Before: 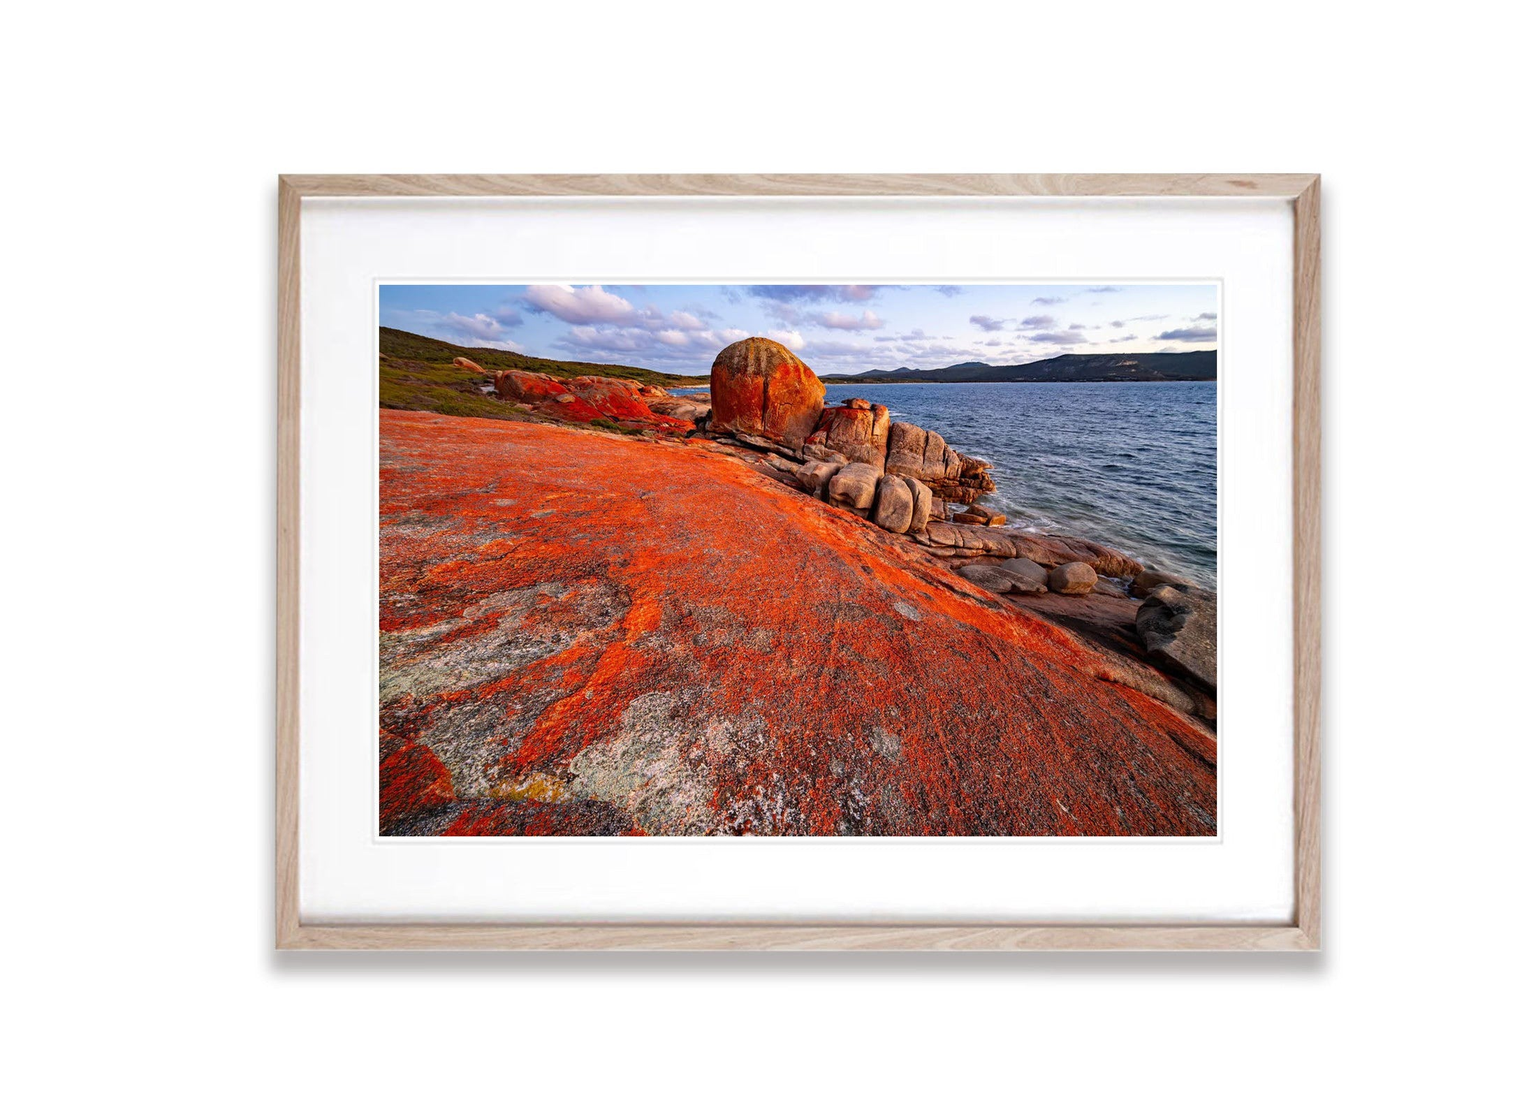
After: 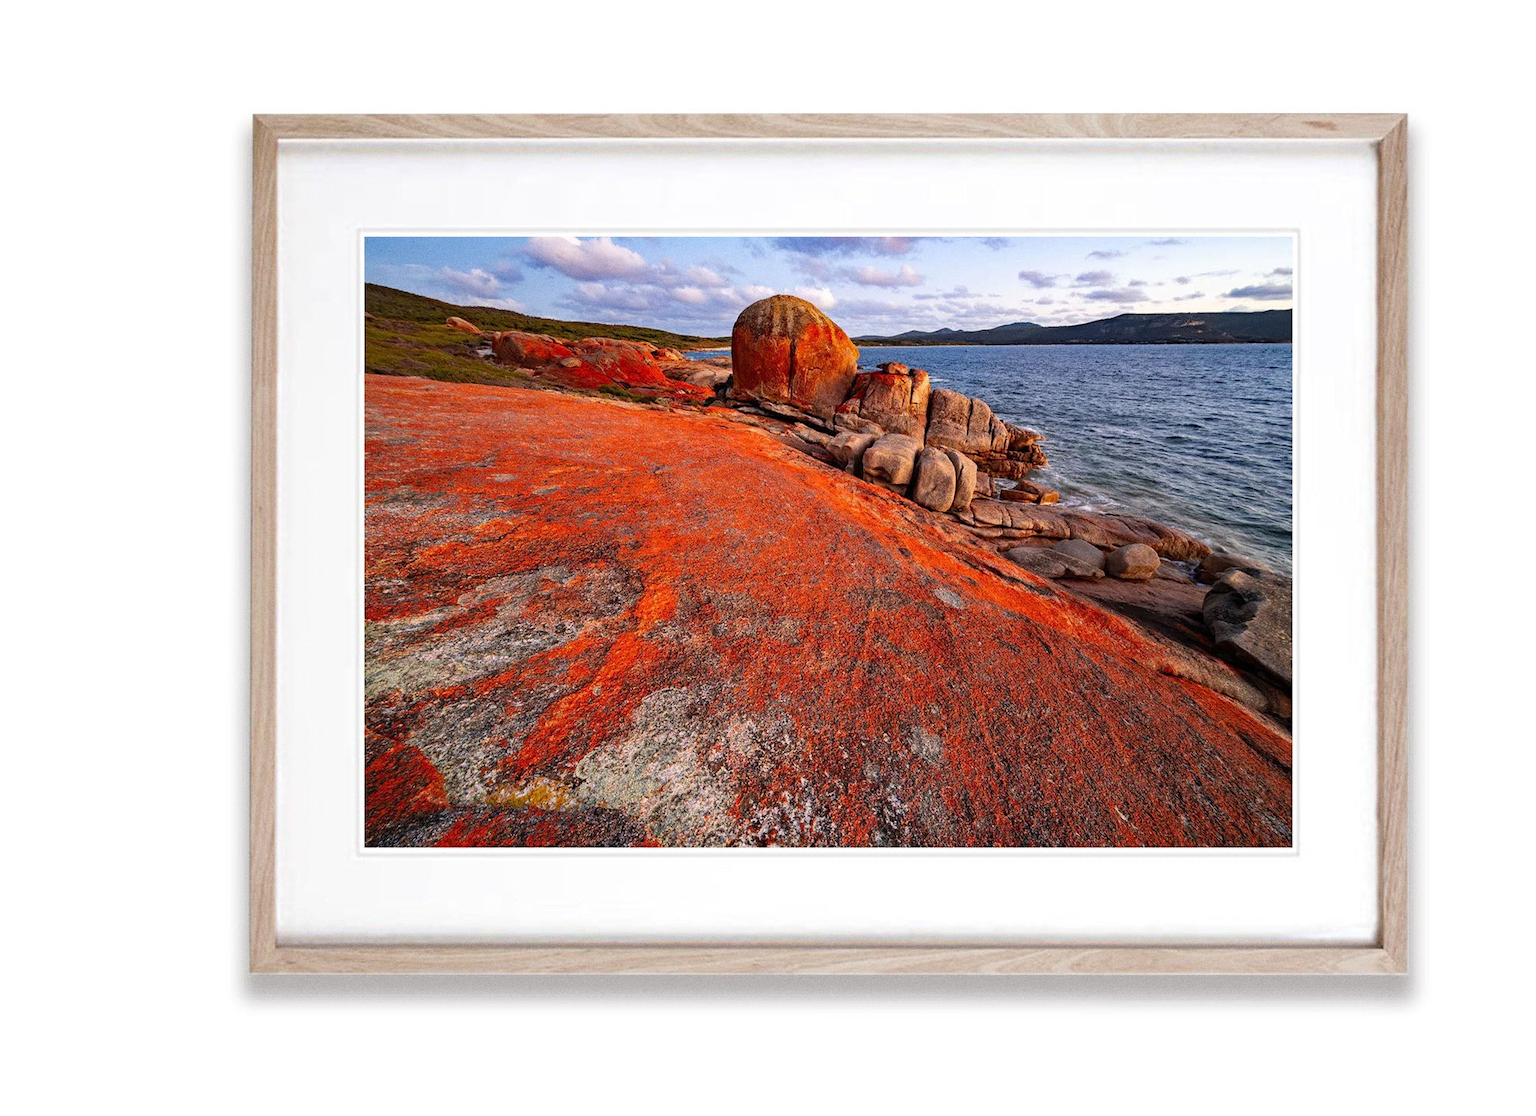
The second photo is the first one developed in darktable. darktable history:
grain: coarseness 0.09 ISO
crop: left 3.305%, top 6.436%, right 6.389%, bottom 3.258%
